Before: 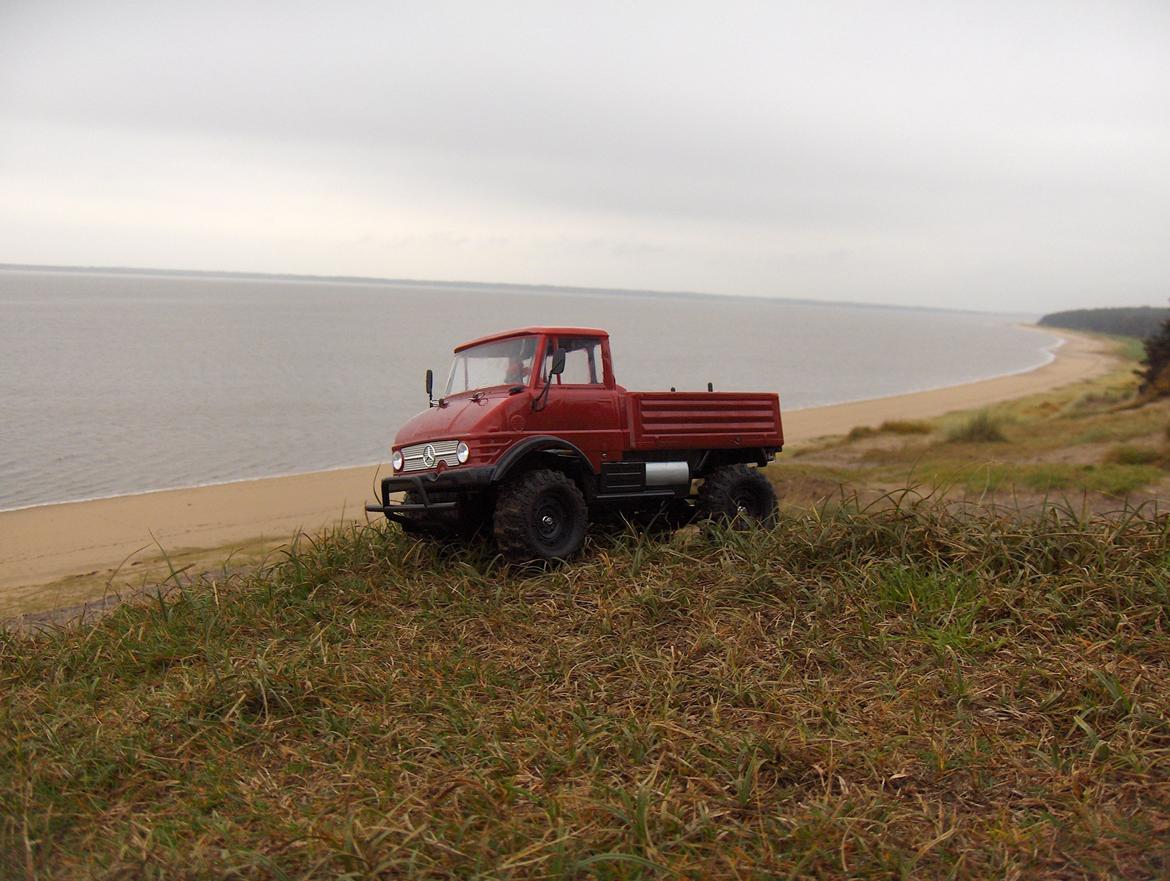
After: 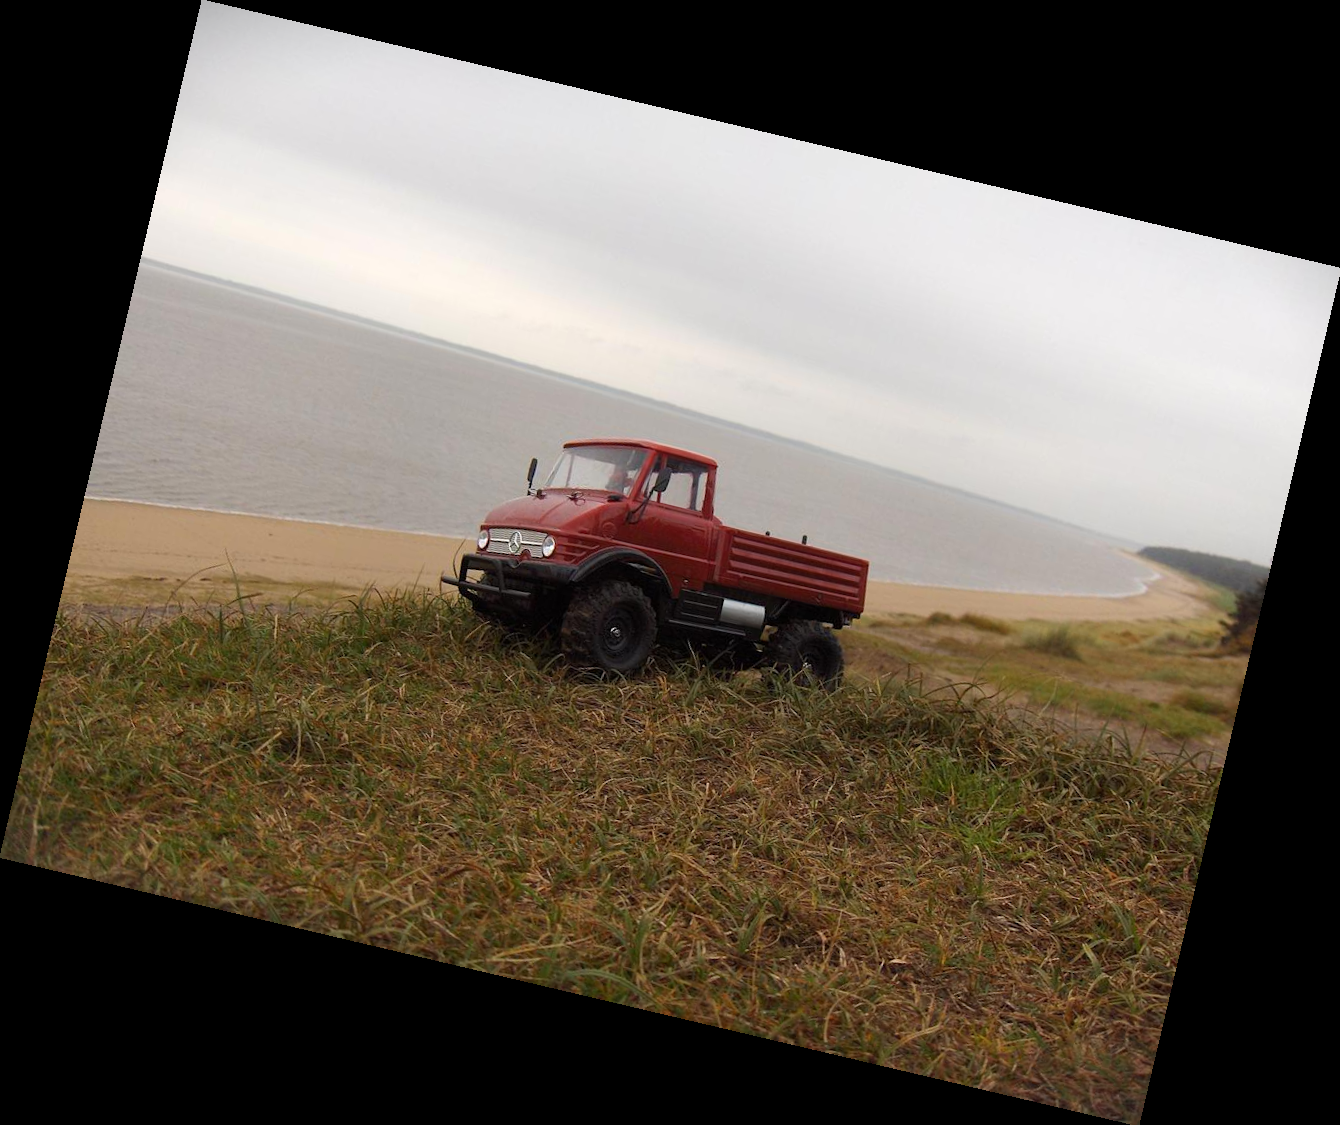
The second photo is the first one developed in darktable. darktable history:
rotate and perspective: rotation 13.27°, automatic cropping off
vignetting: fall-off start 100%, fall-off radius 64.94%, automatic ratio true, unbound false
